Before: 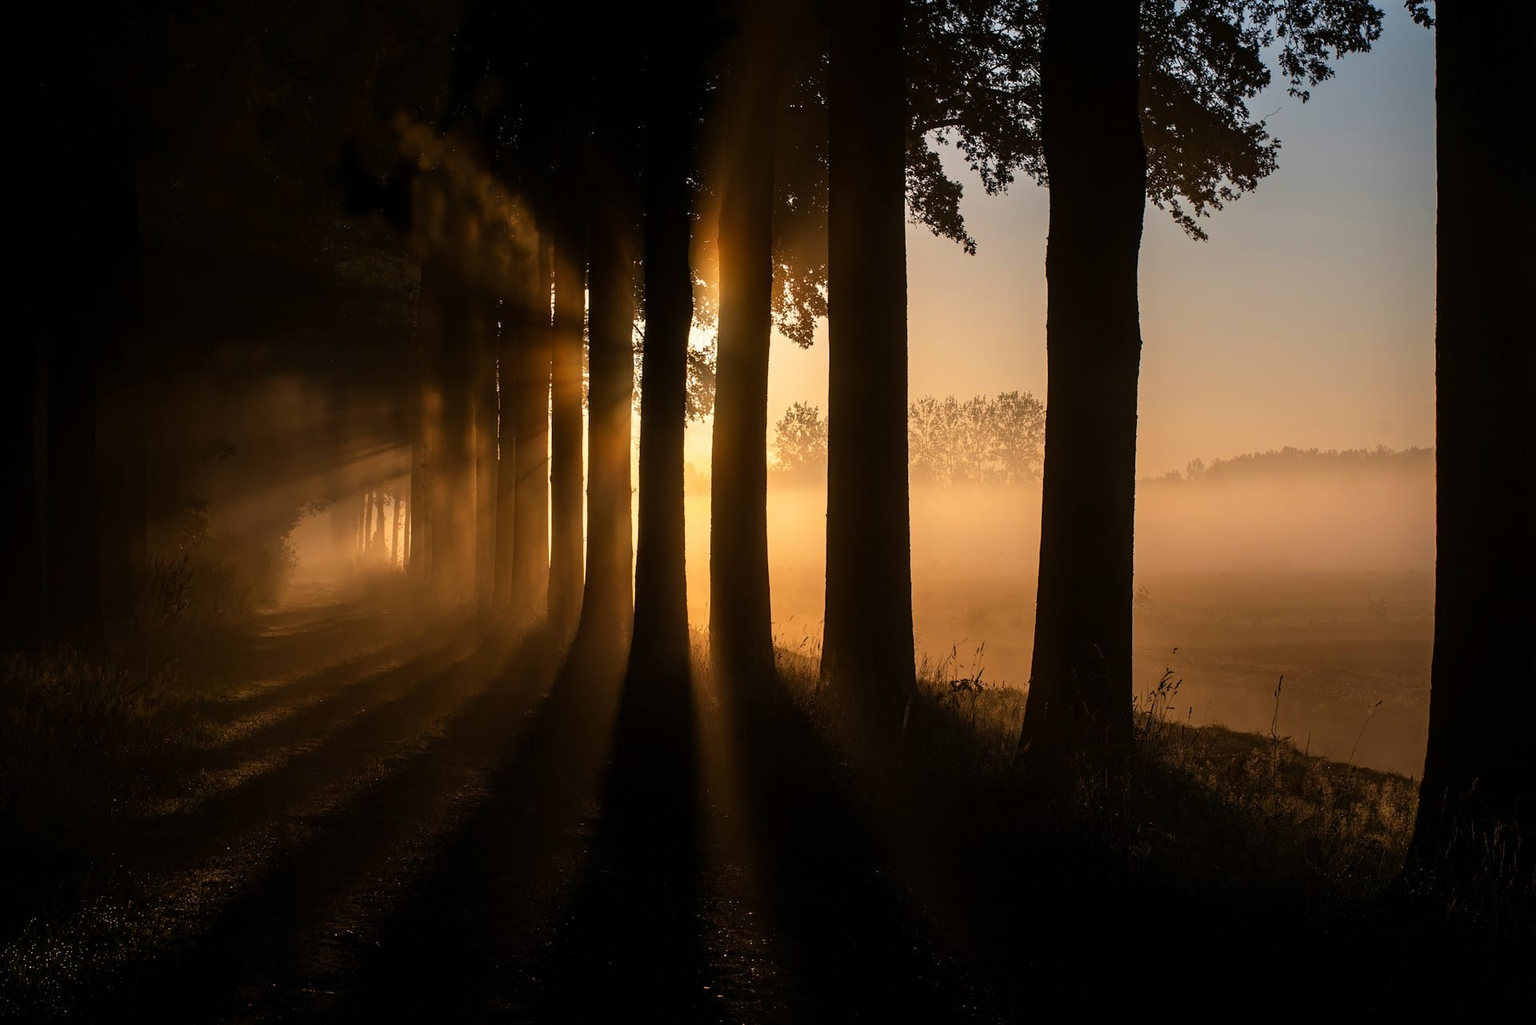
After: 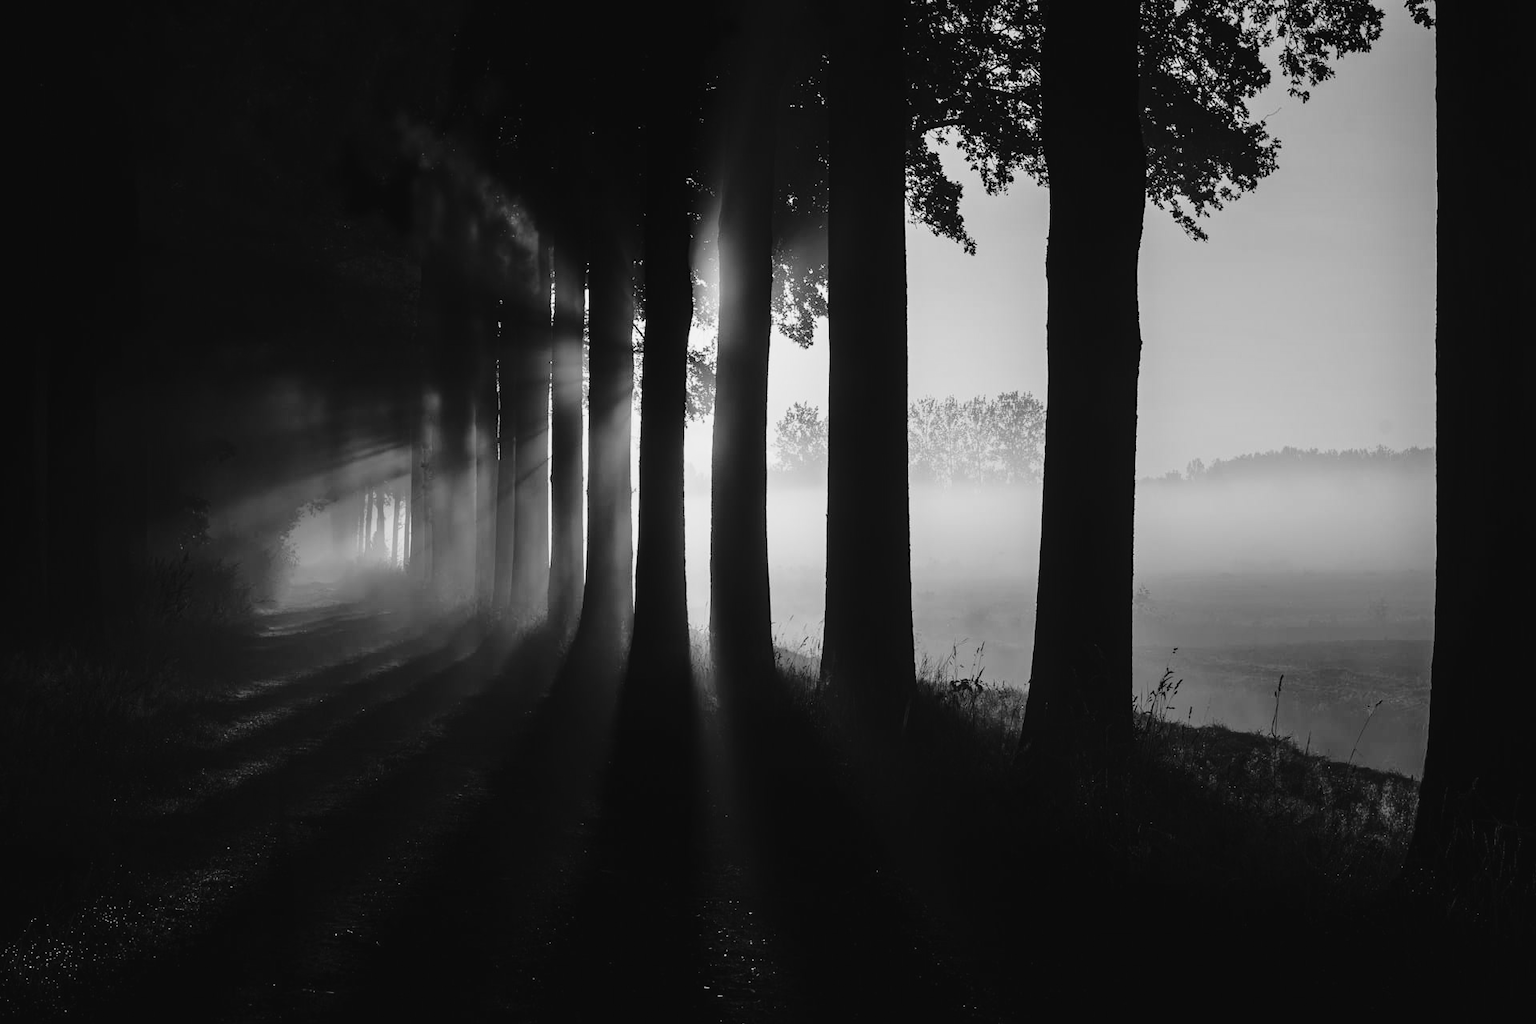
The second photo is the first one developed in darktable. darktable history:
monochrome: size 3.1
tone curve: curves: ch0 [(0, 0.029) (0.168, 0.142) (0.359, 0.44) (0.469, 0.544) (0.634, 0.722) (0.858, 0.903) (1, 0.968)]; ch1 [(0, 0) (0.437, 0.453) (0.472, 0.47) (0.502, 0.502) (0.54, 0.534) (0.57, 0.592) (0.618, 0.66) (0.699, 0.749) (0.859, 0.919) (1, 1)]; ch2 [(0, 0) (0.33, 0.301) (0.421, 0.443) (0.476, 0.498) (0.505, 0.503) (0.547, 0.557) (0.586, 0.634) (0.608, 0.676) (1, 1)], color space Lab, independent channels, preserve colors none
